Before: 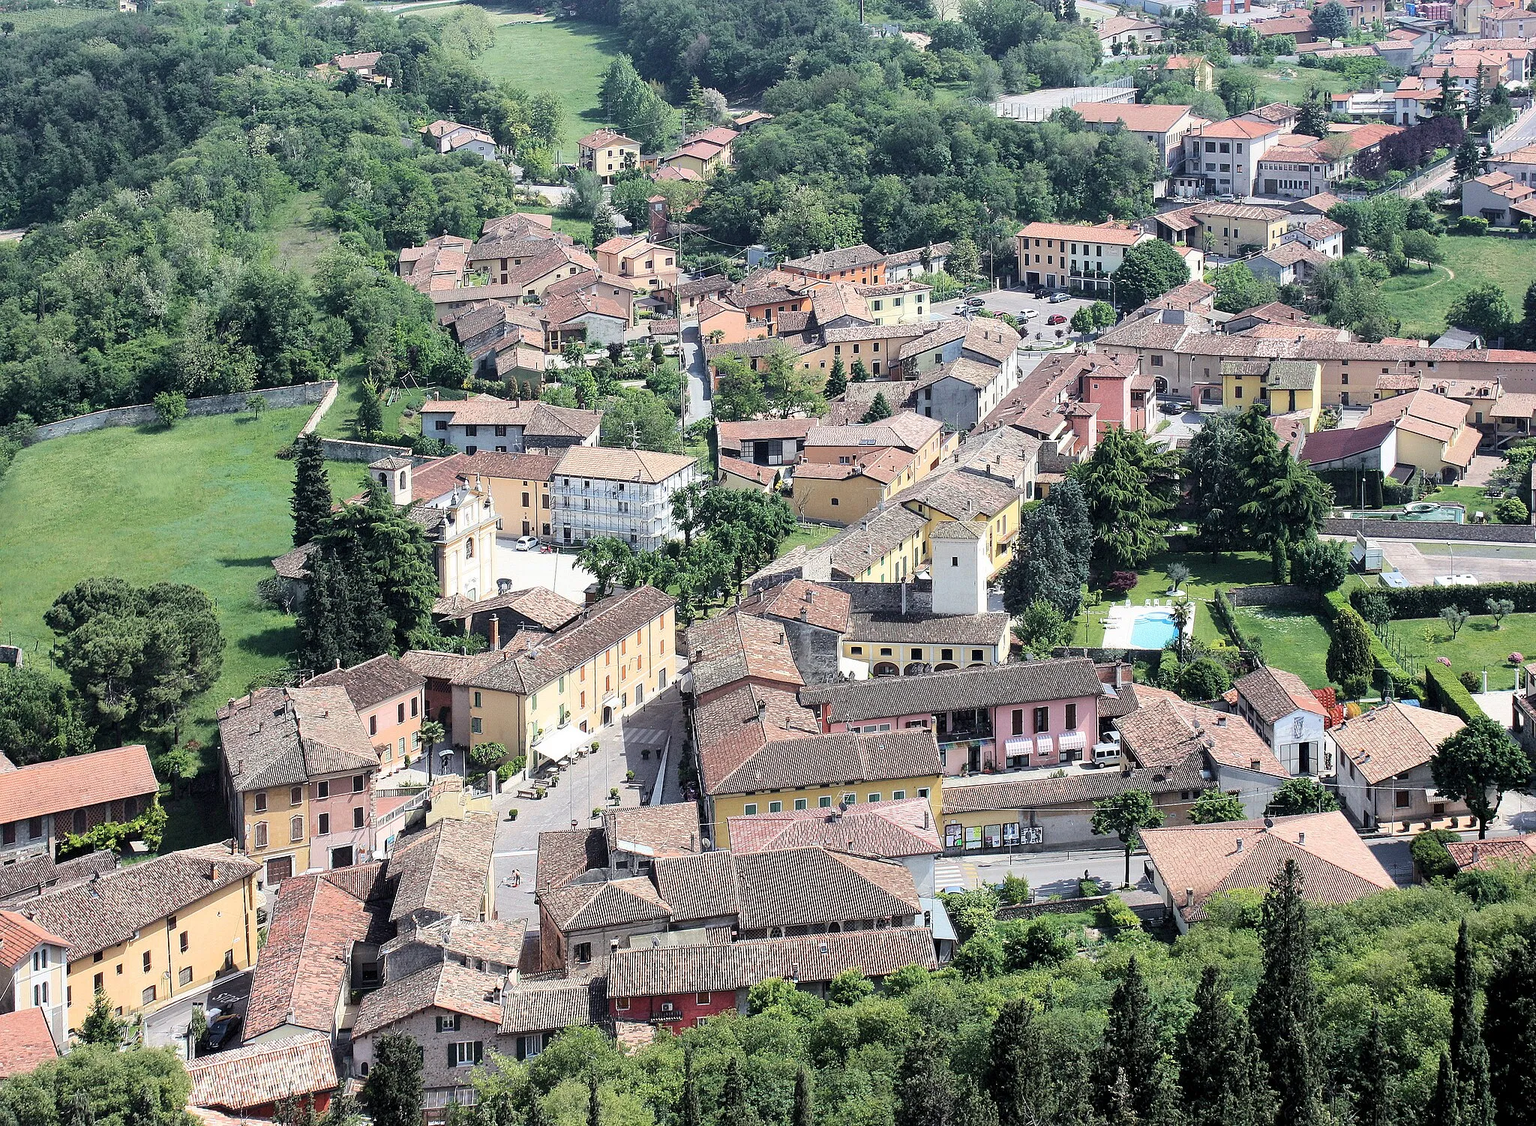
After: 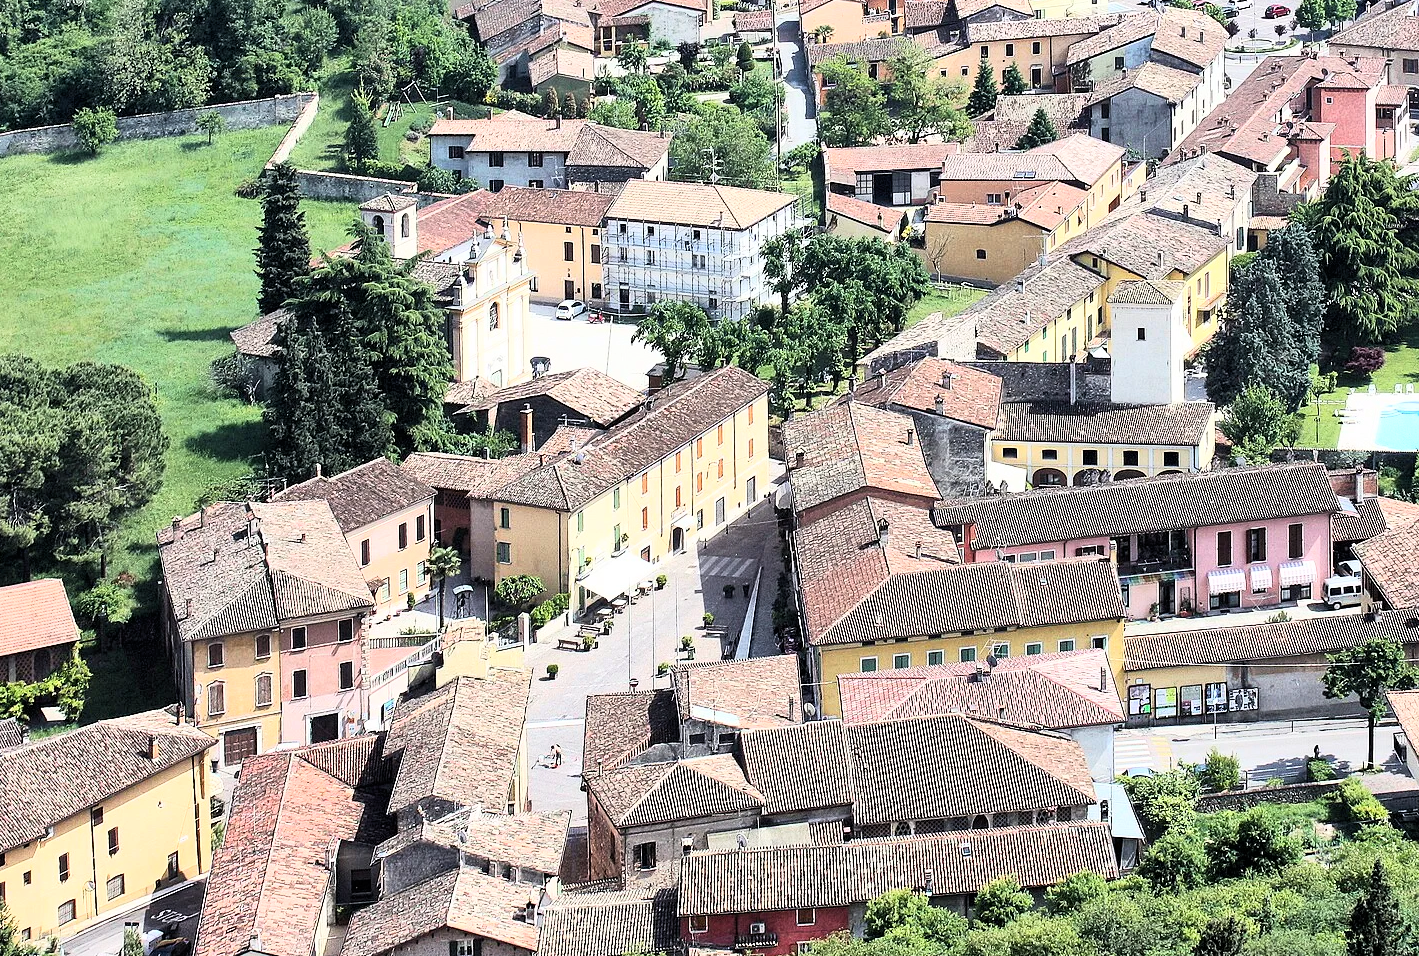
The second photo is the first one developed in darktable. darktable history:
shadows and highlights: soften with gaussian
base curve: curves: ch0 [(0, 0) (0.005, 0.002) (0.193, 0.295) (0.399, 0.664) (0.75, 0.928) (1, 1)]
crop: left 6.488%, top 27.668%, right 24.183%, bottom 8.656%
